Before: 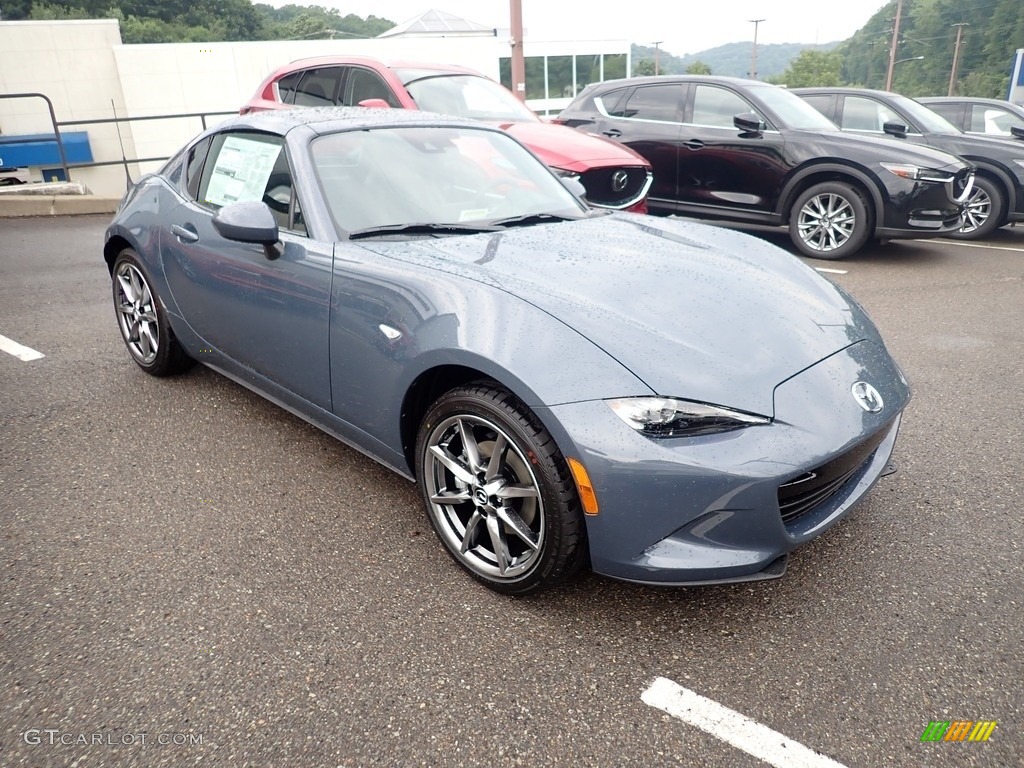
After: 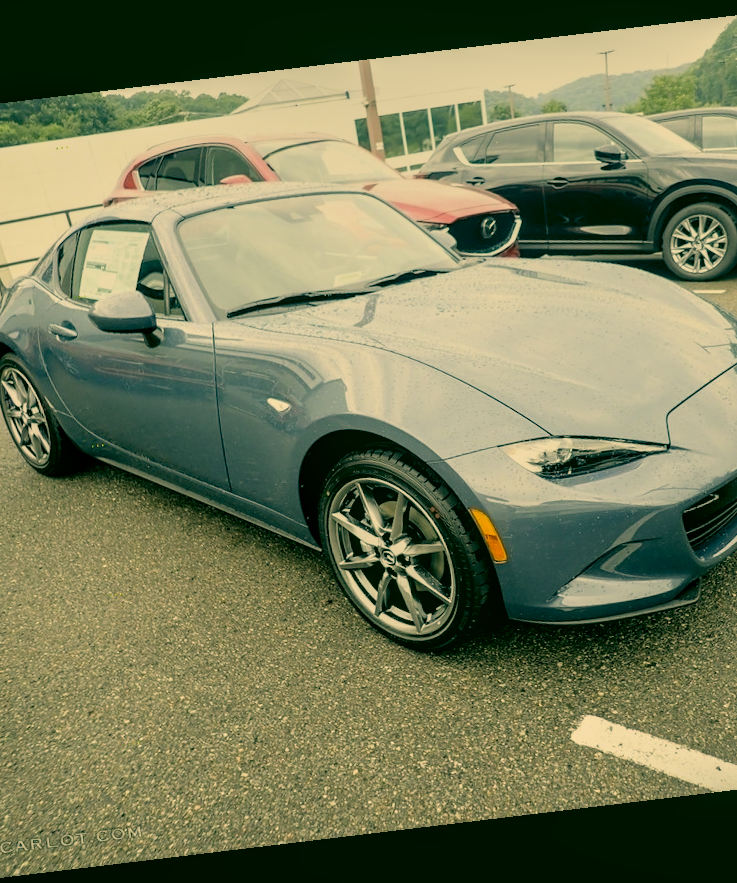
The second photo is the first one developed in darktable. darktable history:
white balance: red 1.009, blue 1.027
color correction: highlights a* 5.62, highlights b* 33.57, shadows a* -25.86, shadows b* 4.02
local contrast: detail 130%
filmic rgb: middle gray luminance 18.42%, black relative exposure -9 EV, white relative exposure 3.75 EV, threshold 6 EV, target black luminance 0%, hardness 4.85, latitude 67.35%, contrast 0.955, highlights saturation mix 20%, shadows ↔ highlights balance 21.36%, add noise in highlights 0, preserve chrominance luminance Y, color science v3 (2019), use custom middle-gray values true, iterations of high-quality reconstruction 0, contrast in highlights soft, enable highlight reconstruction true
crop and rotate: left 13.409%, right 19.924%
rotate and perspective: rotation -6.83°, automatic cropping off
